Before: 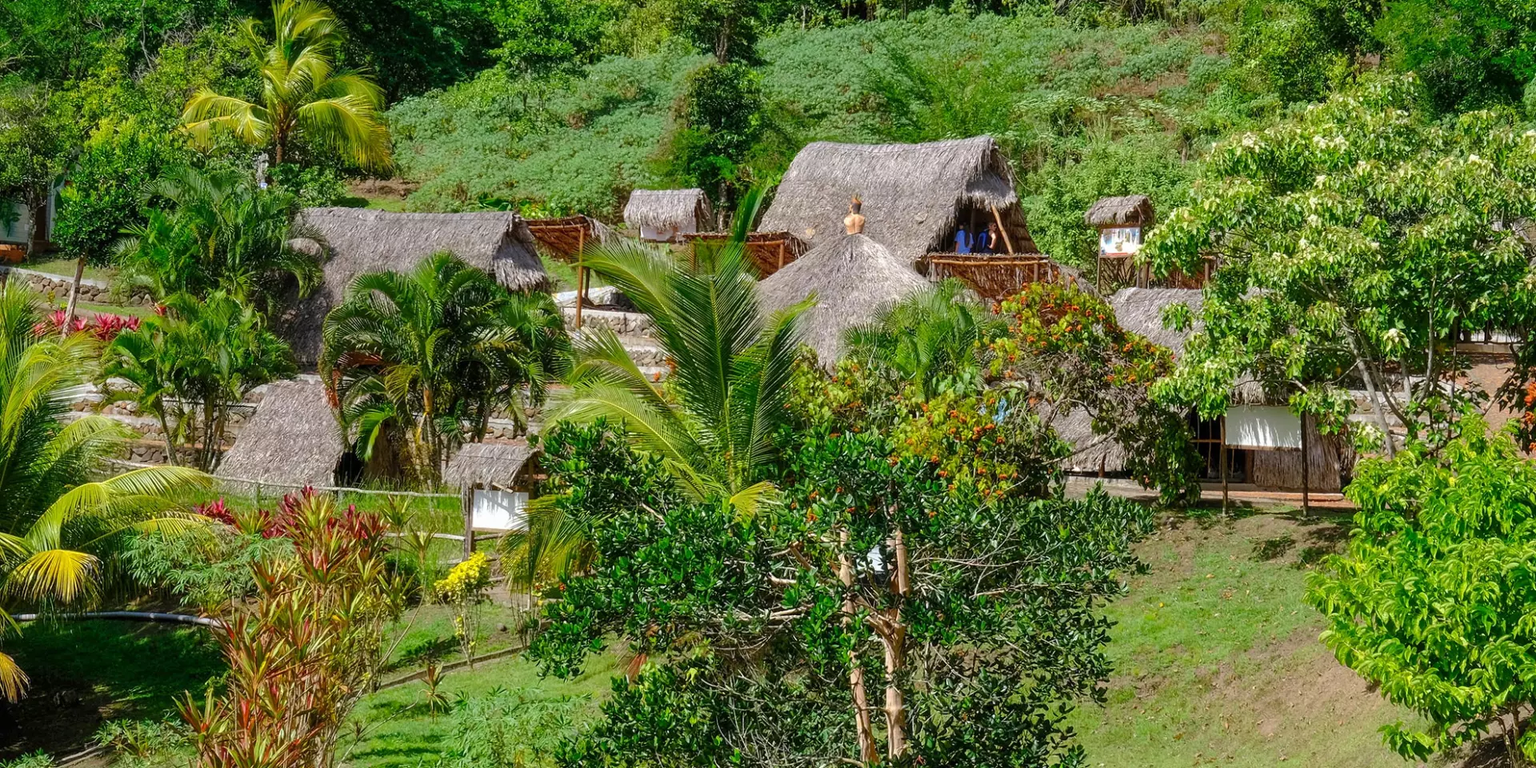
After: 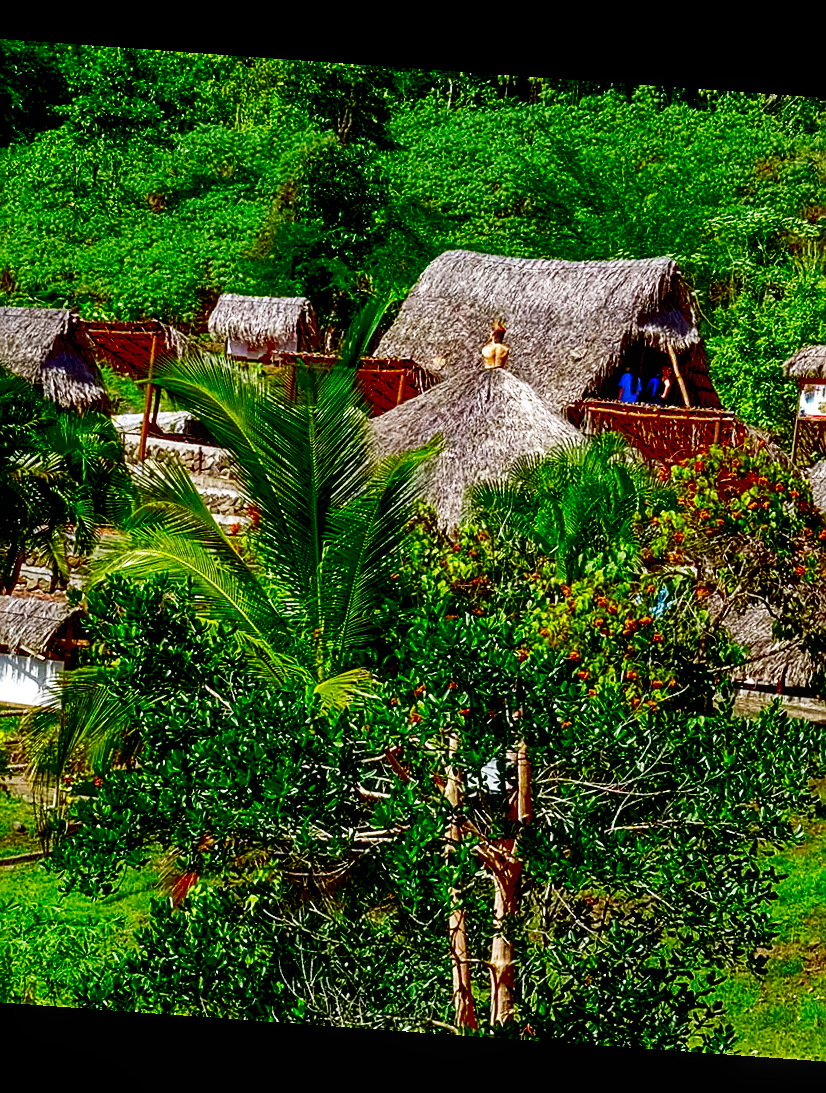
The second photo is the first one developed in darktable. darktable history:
sharpen: on, module defaults
crop: left 31.229%, right 27.105%
contrast brightness saturation: brightness -1, saturation 1
base curve: curves: ch0 [(0, 0) (0.028, 0.03) (0.121, 0.232) (0.46, 0.748) (0.859, 0.968) (1, 1)], preserve colors none
local contrast: on, module defaults
rotate and perspective: rotation 4.1°, automatic cropping off
exposure: black level correction 0.025, exposure 0.182 EV, compensate highlight preservation false
